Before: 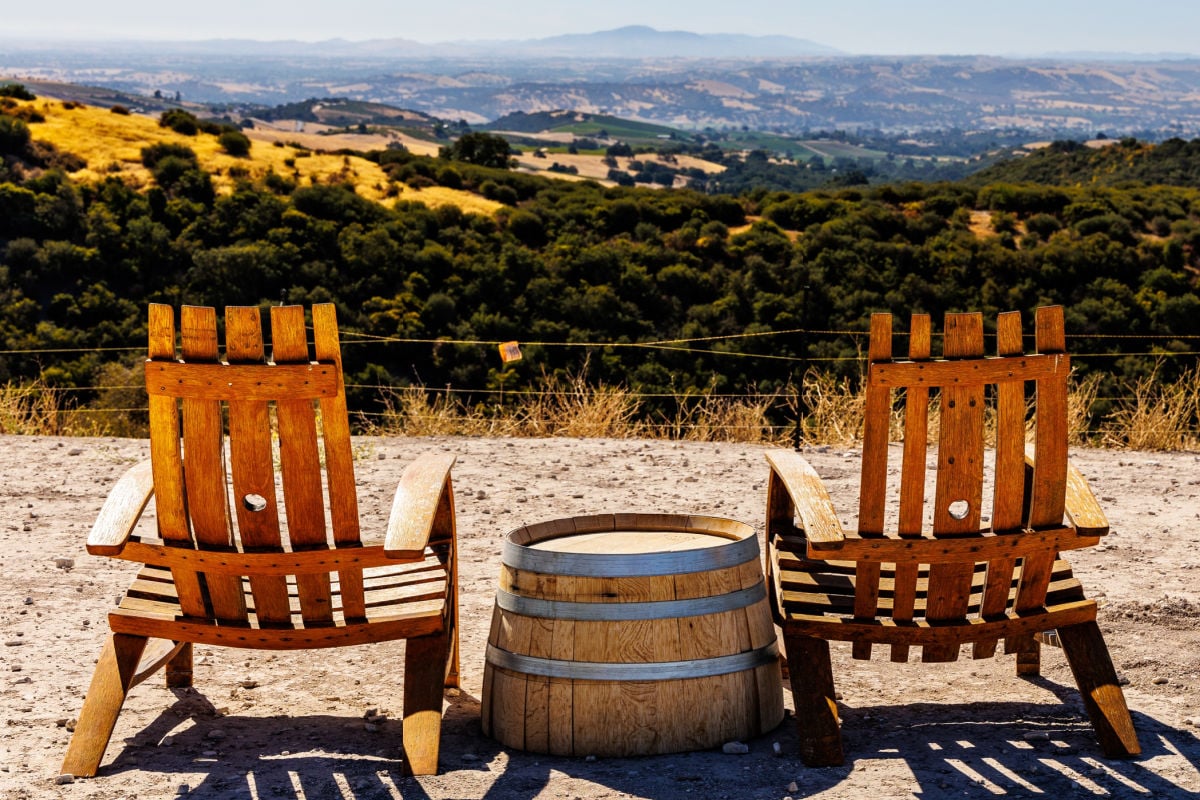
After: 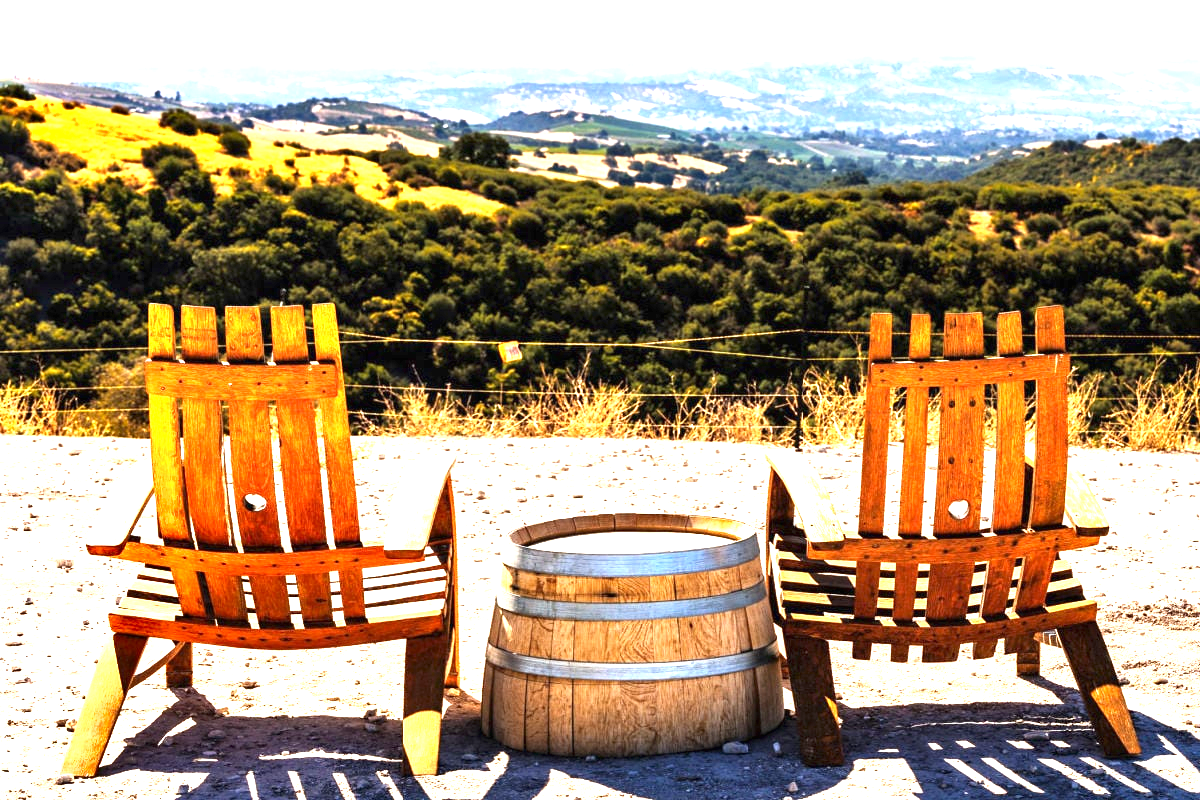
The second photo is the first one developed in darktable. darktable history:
exposure: black level correction 0, exposure 1.975 EV, compensate exposure bias true, compensate highlight preservation false
shadows and highlights: shadows 37.27, highlights -28.18, soften with gaussian
